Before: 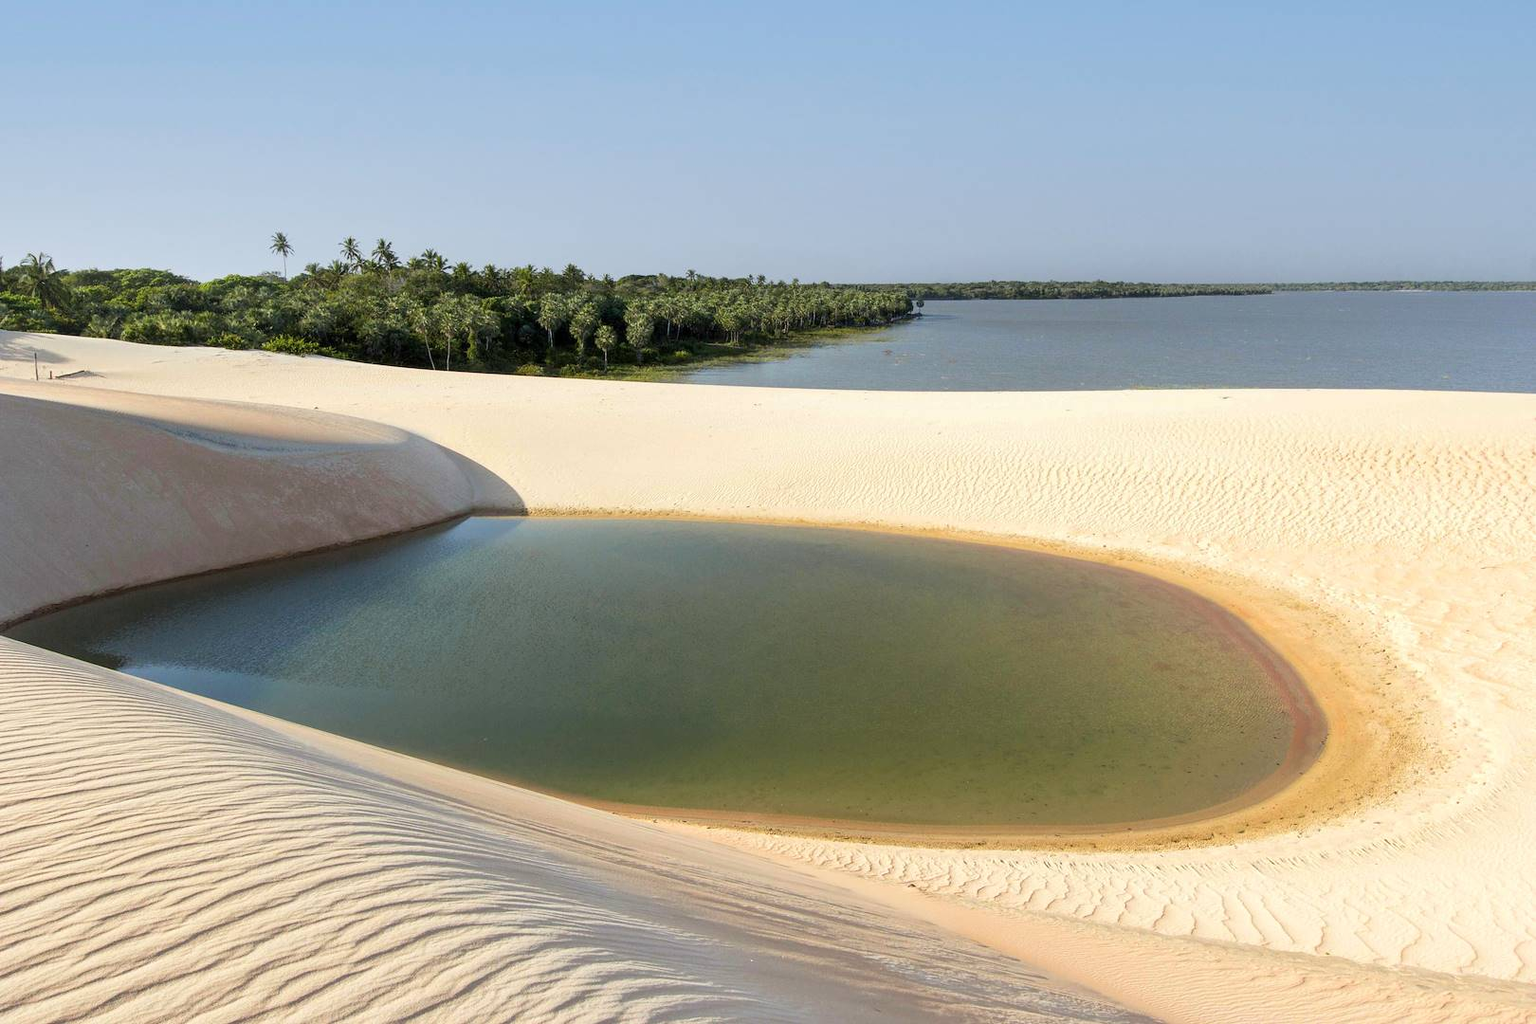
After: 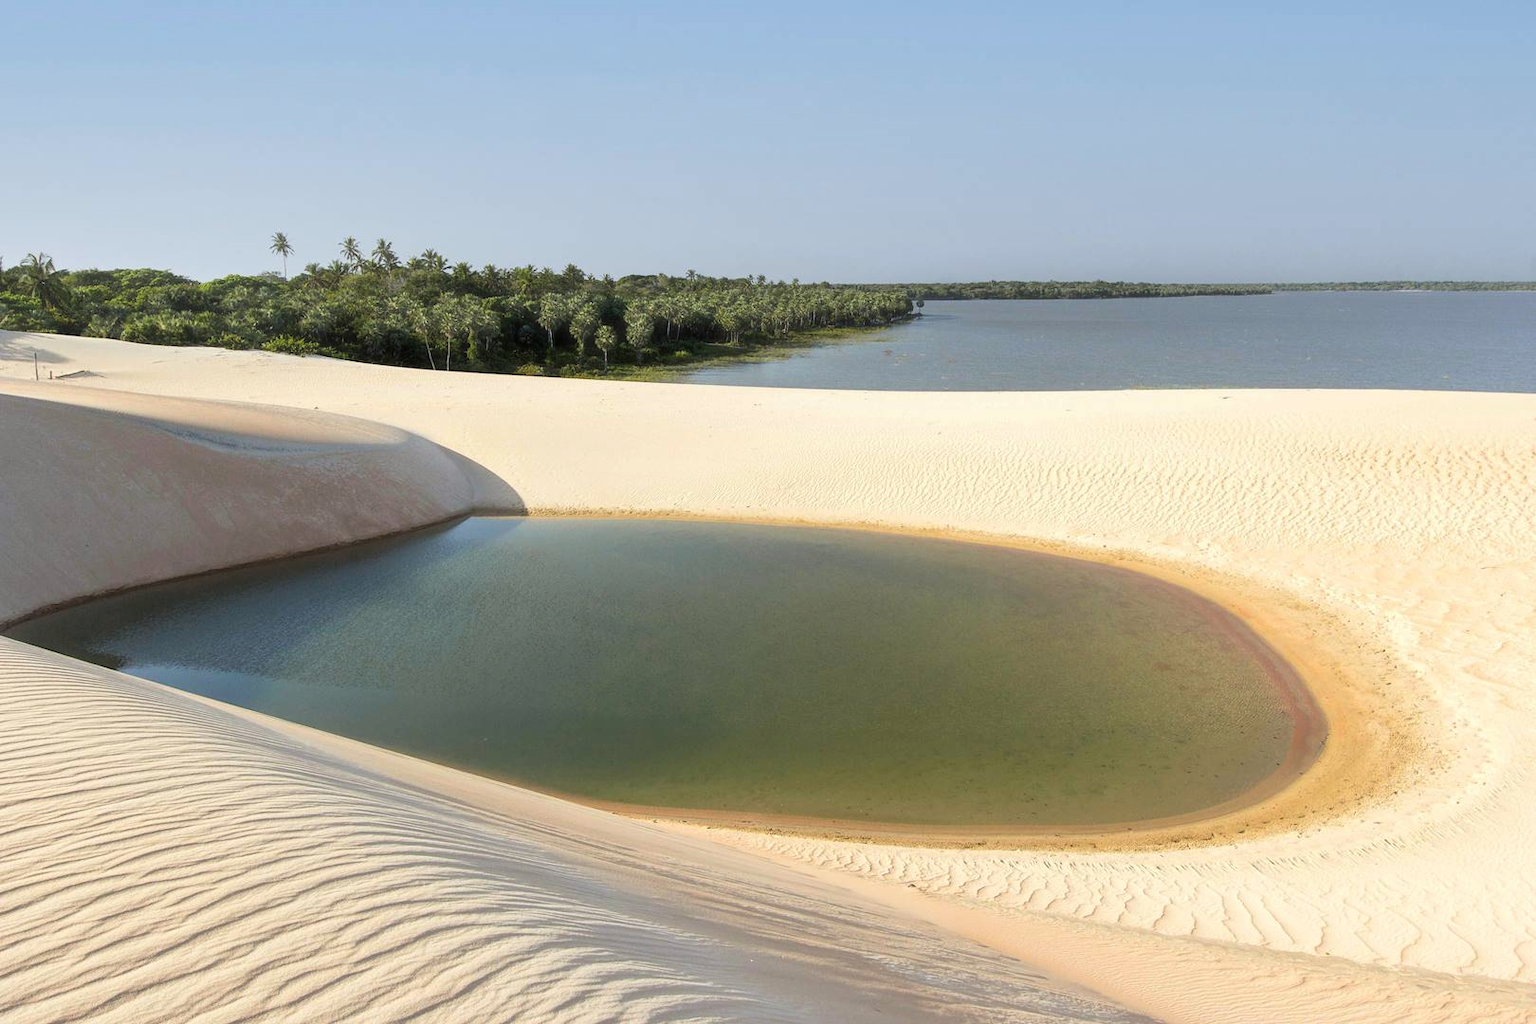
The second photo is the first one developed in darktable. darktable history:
haze removal: strength -0.104, compatibility mode true, adaptive false
